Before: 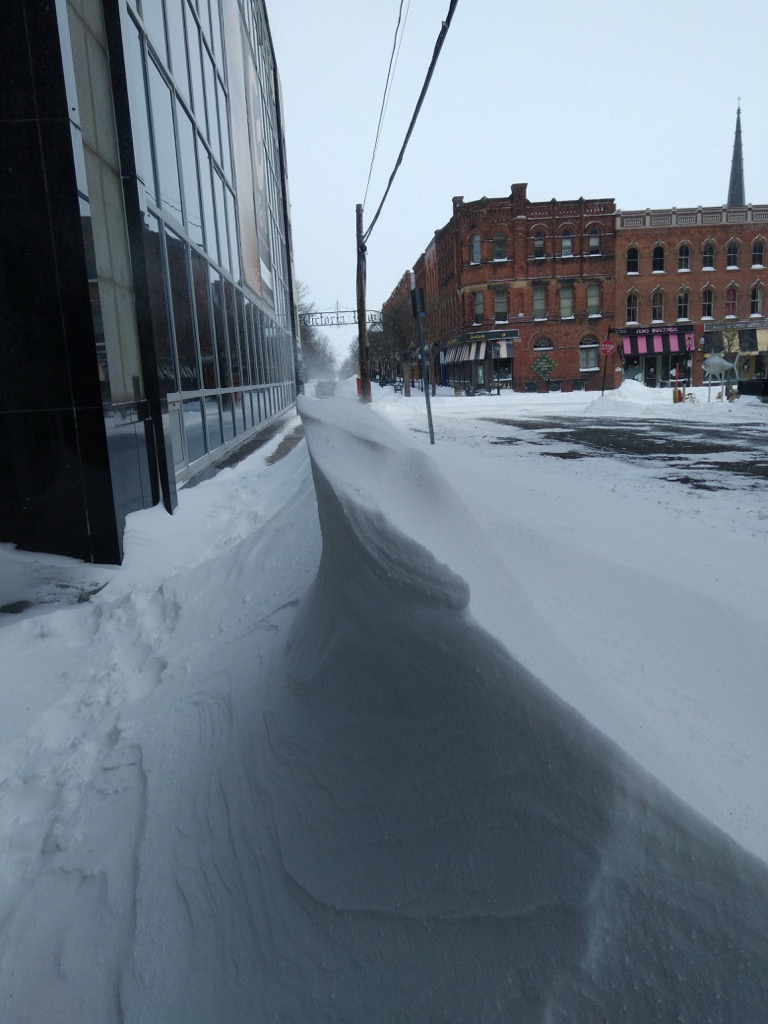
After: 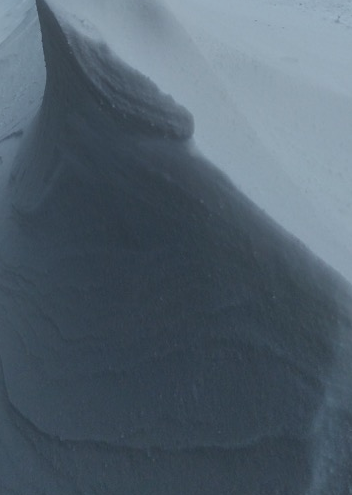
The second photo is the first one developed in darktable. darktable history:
white balance: red 0.978, blue 0.999
crop: left 35.976%, top 45.819%, right 18.162%, bottom 5.807%
